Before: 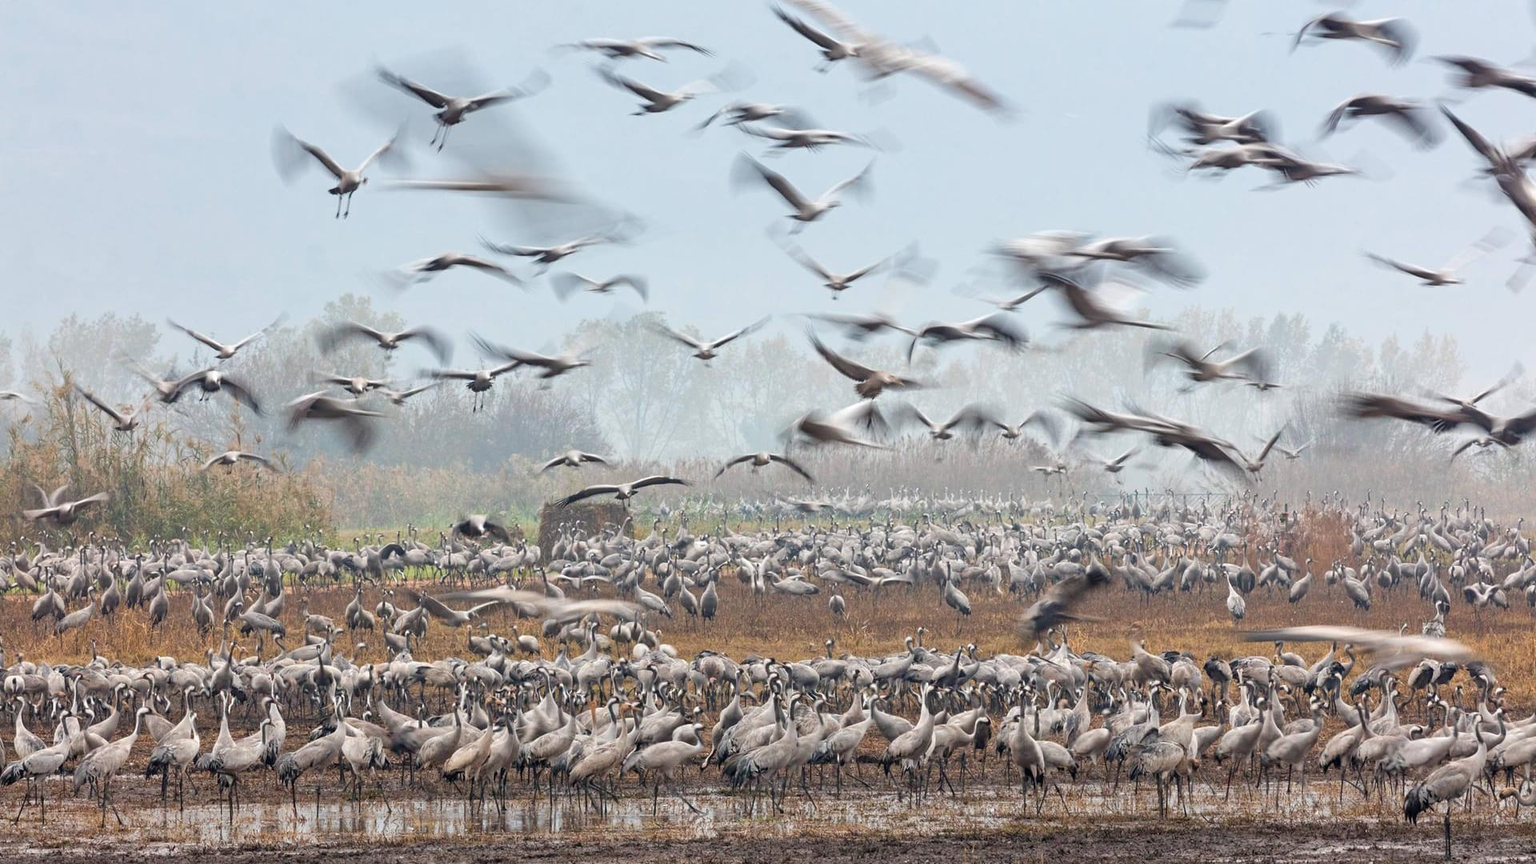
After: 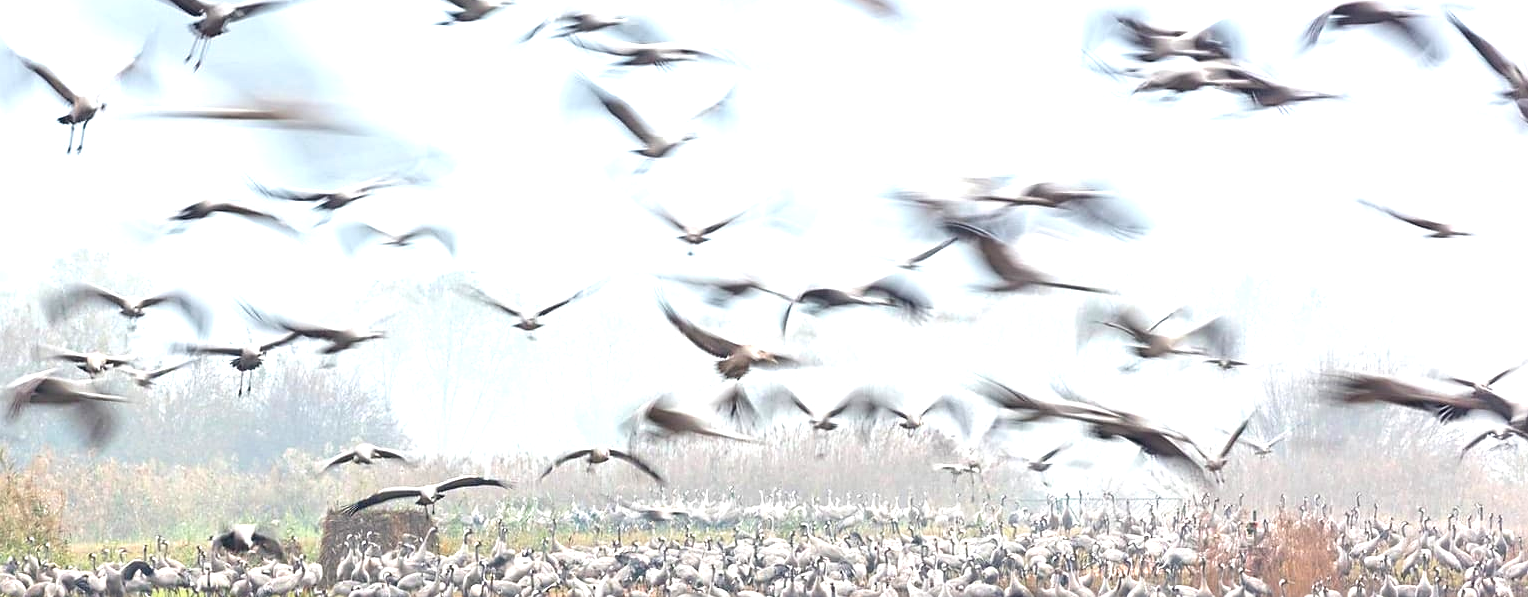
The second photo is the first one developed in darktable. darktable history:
exposure: black level correction 0, exposure 0.89 EV, compensate highlight preservation false
sharpen: radius 1.859, amount 0.393, threshold 1.471
crop: left 18.412%, top 11.09%, right 1.998%, bottom 33.554%
